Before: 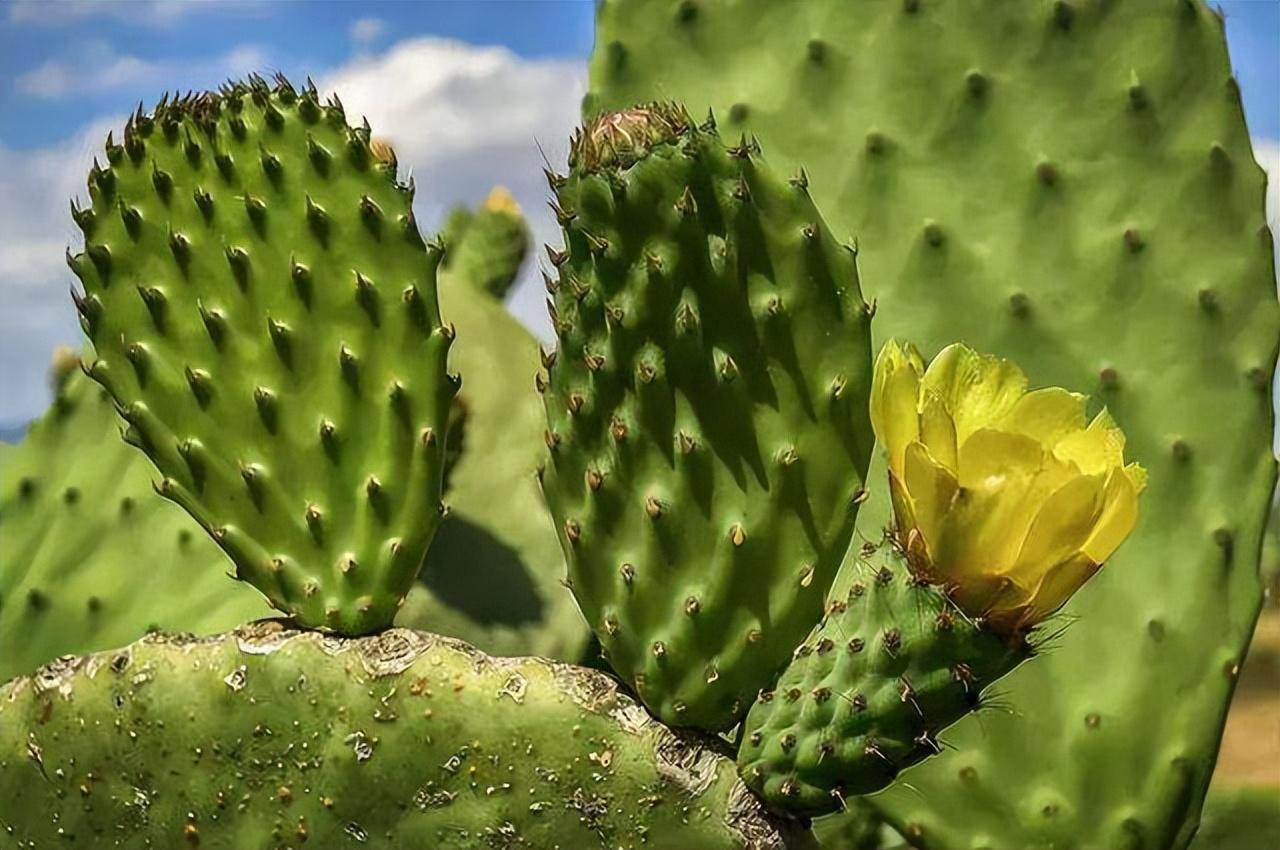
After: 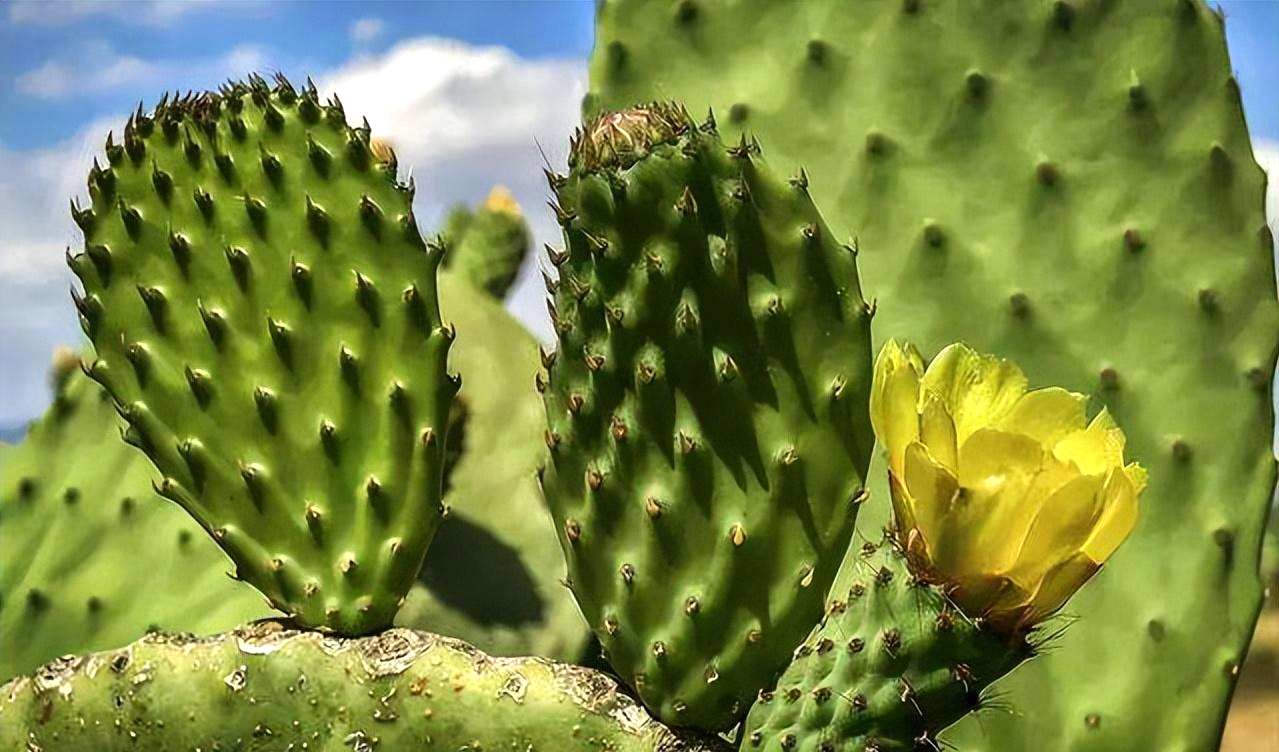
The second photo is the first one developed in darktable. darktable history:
tone equalizer: -8 EV -0.417 EV, -7 EV -0.389 EV, -6 EV -0.333 EV, -5 EV -0.222 EV, -3 EV 0.222 EV, -2 EV 0.333 EV, -1 EV 0.389 EV, +0 EV 0.417 EV, edges refinement/feathering 500, mask exposure compensation -1.57 EV, preserve details no
crop and rotate: top 0%, bottom 11.49%
